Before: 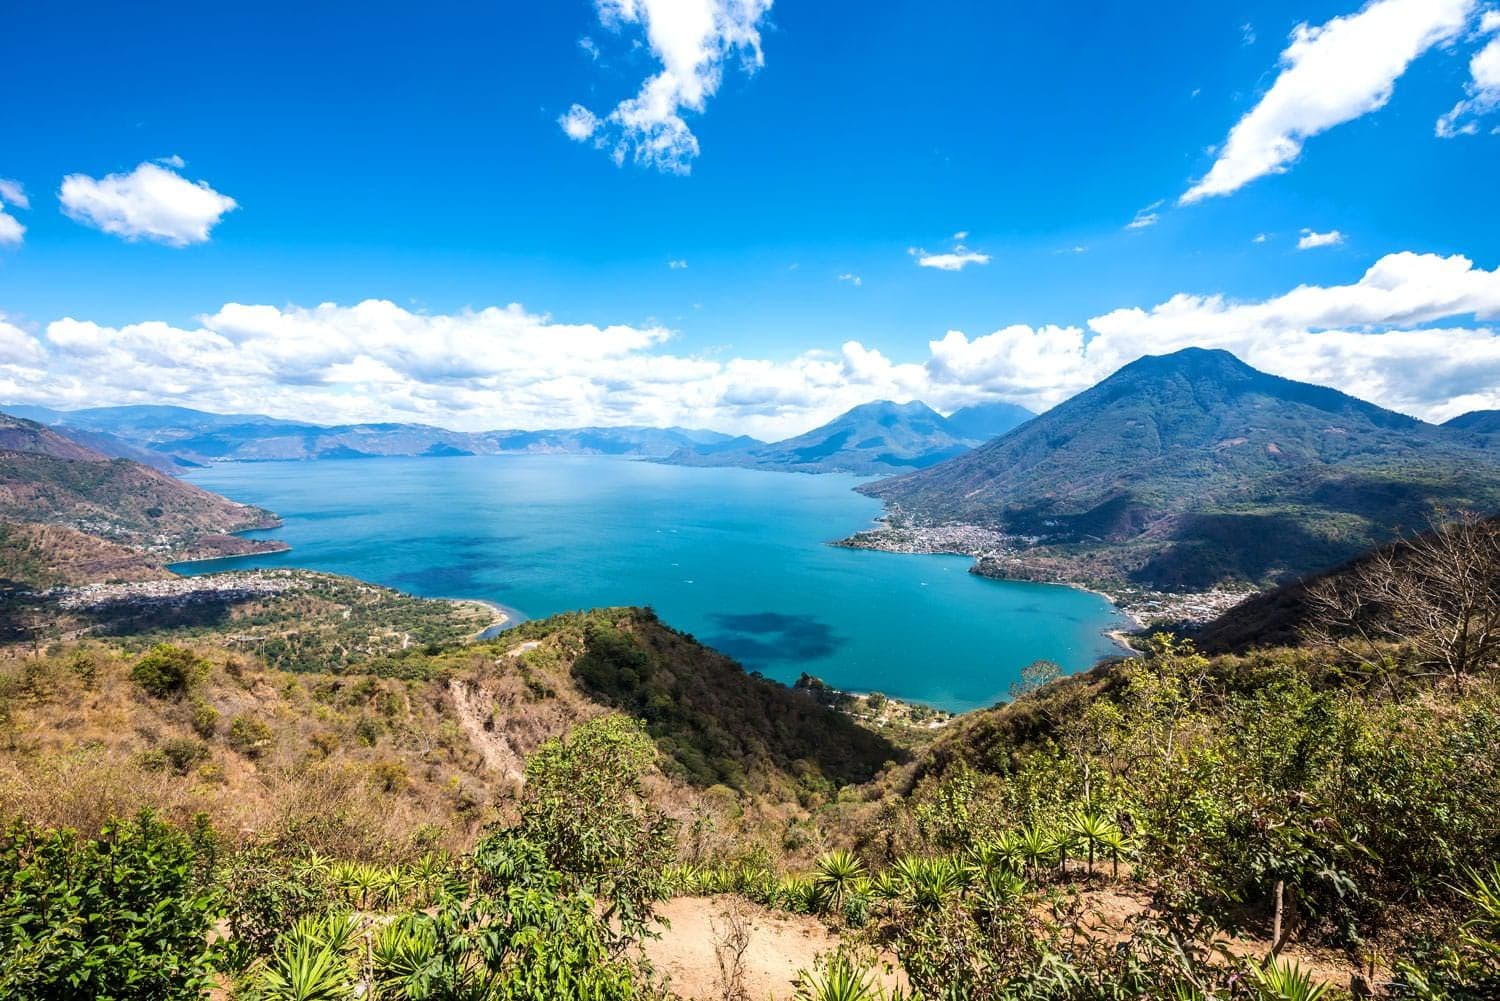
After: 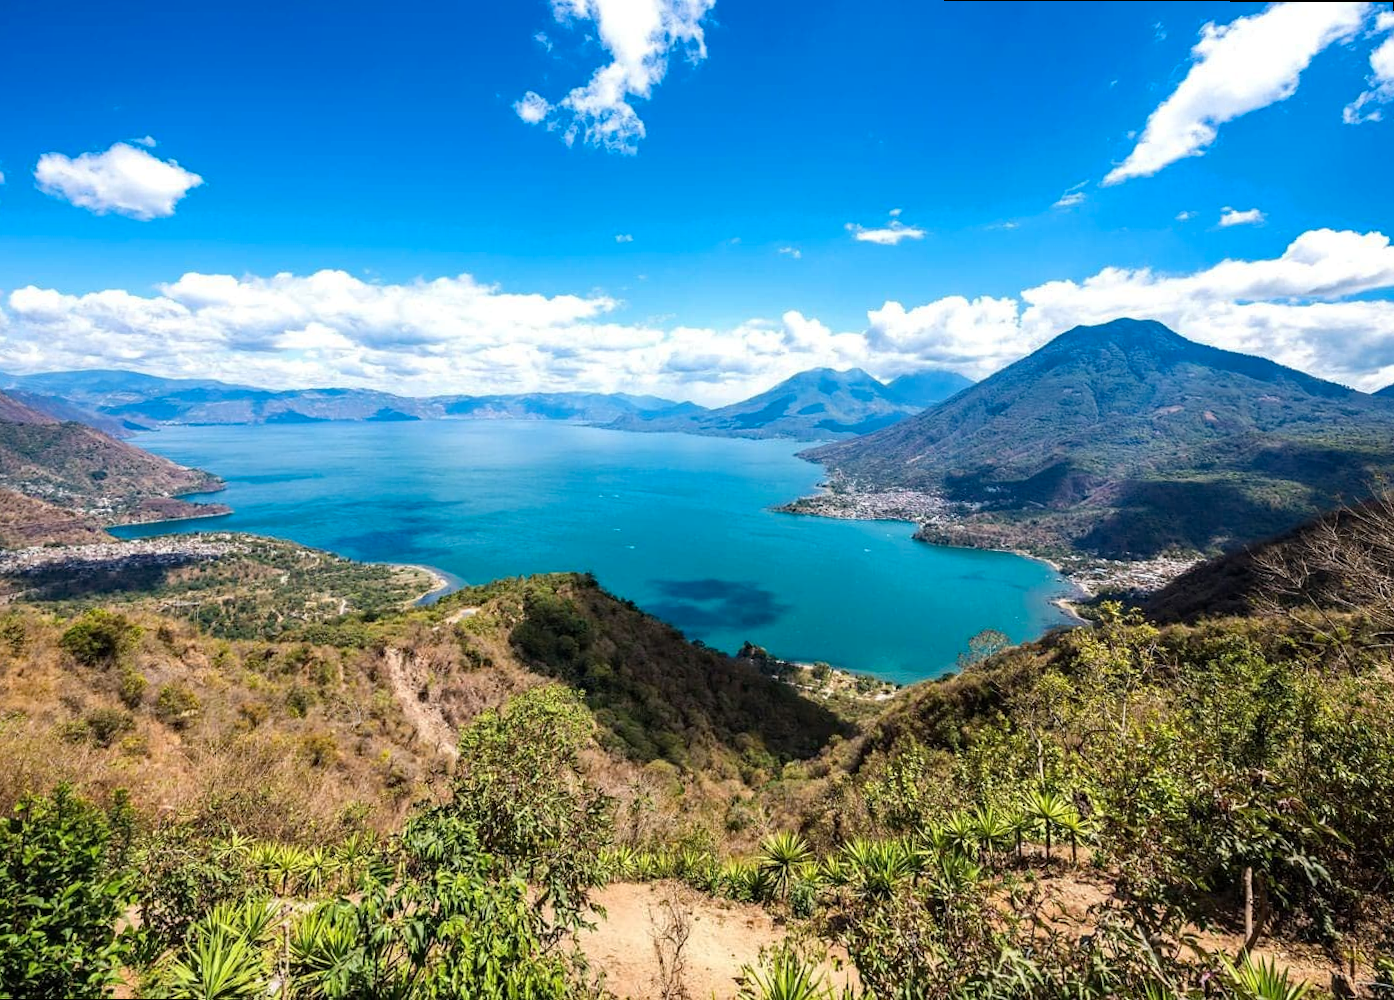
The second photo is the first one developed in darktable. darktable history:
rotate and perspective: rotation 0.215°, lens shift (vertical) -0.139, crop left 0.069, crop right 0.939, crop top 0.002, crop bottom 0.996
haze removal: compatibility mode true, adaptive false
